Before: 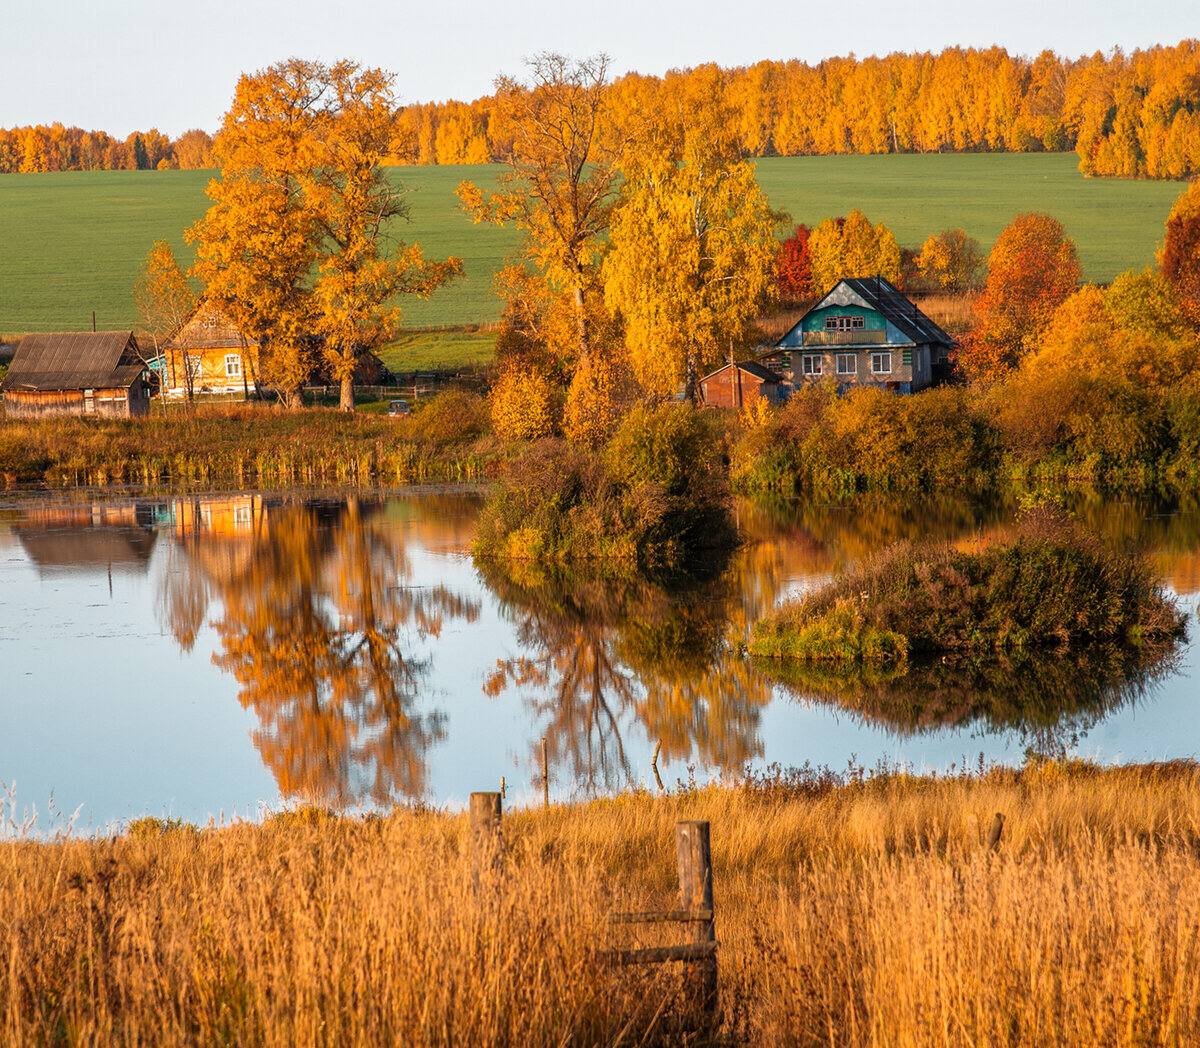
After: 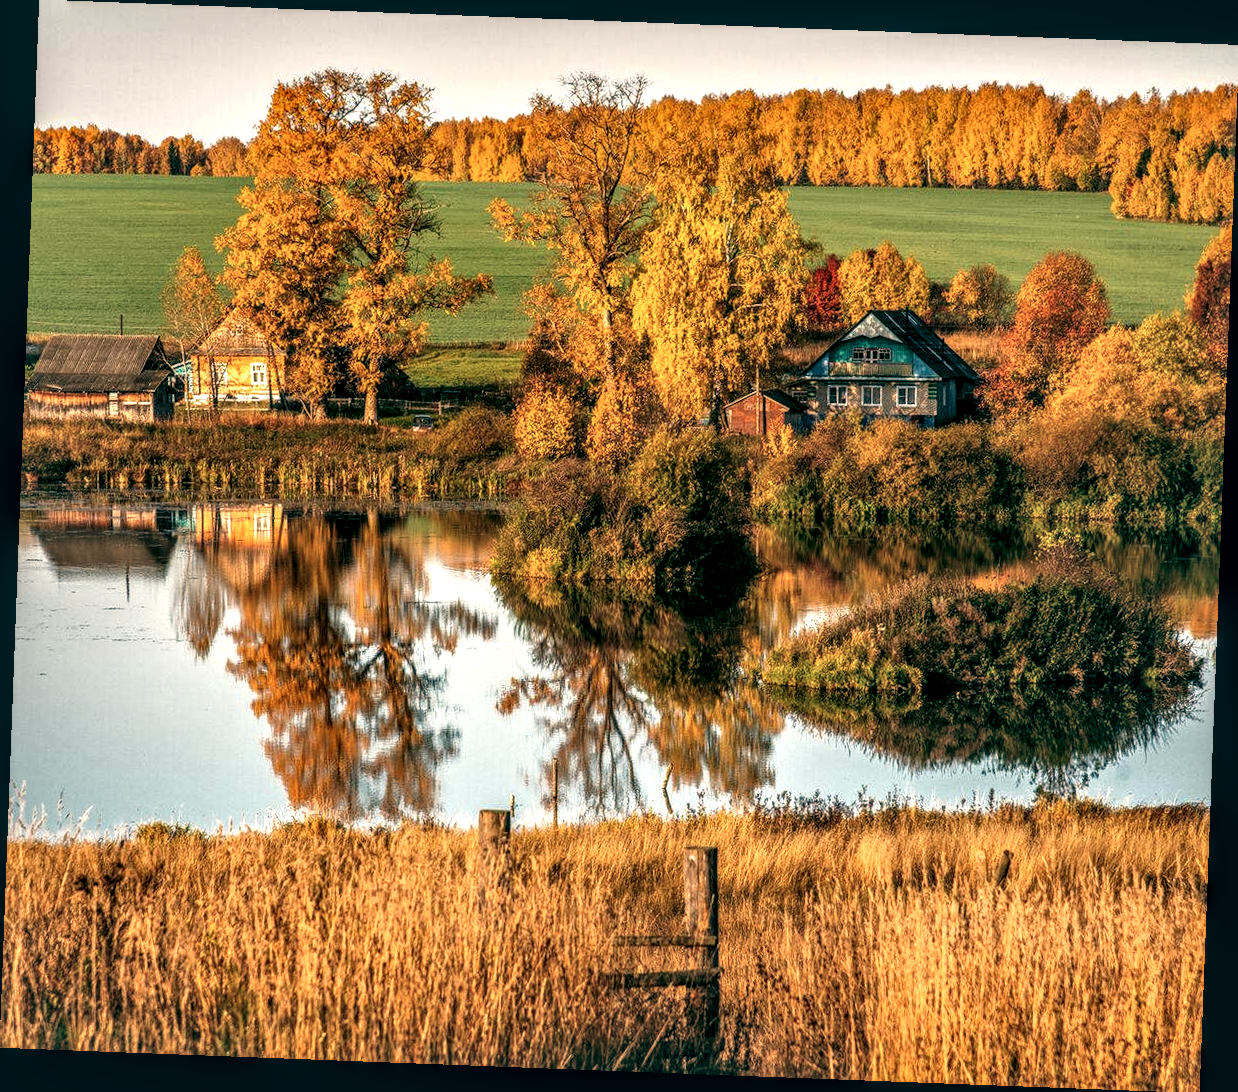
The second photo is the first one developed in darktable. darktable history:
local contrast: highlights 19%, detail 186%
color balance: lift [1.005, 0.99, 1.007, 1.01], gamma [1, 0.979, 1.011, 1.021], gain [0.923, 1.098, 1.025, 0.902], input saturation 90.45%, contrast 7.73%, output saturation 105.91%
white balance: emerald 1
rotate and perspective: rotation 2.17°, automatic cropping off
